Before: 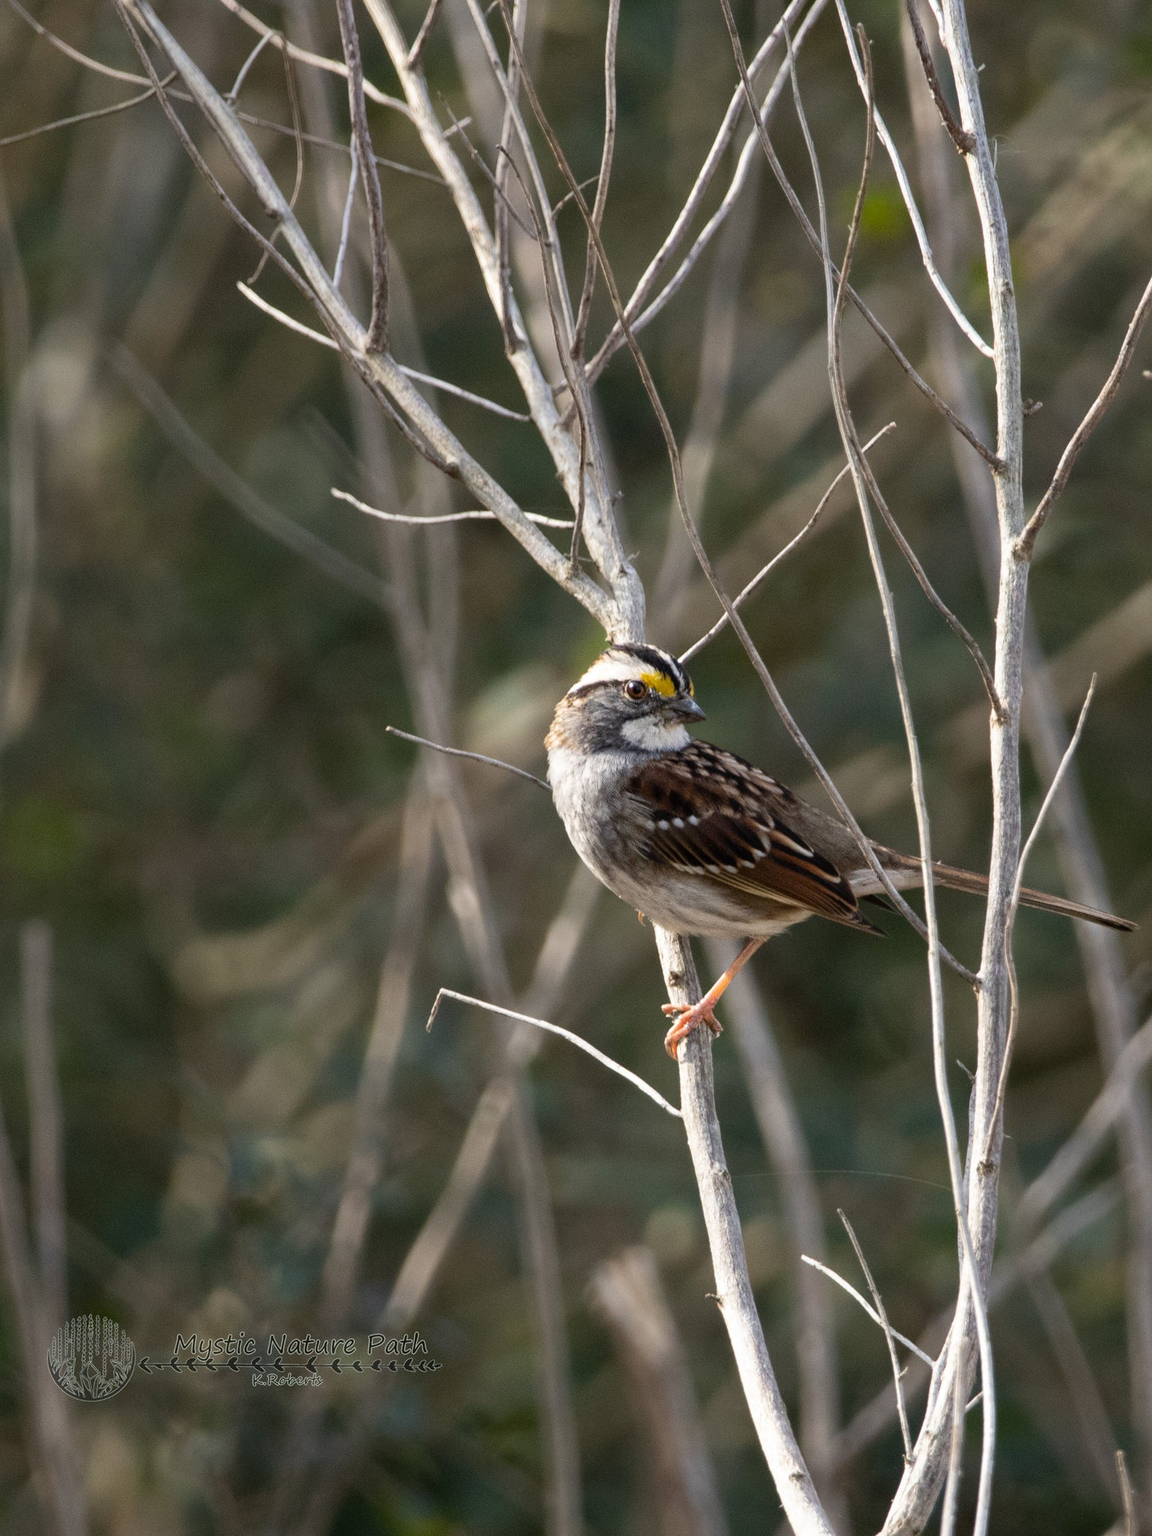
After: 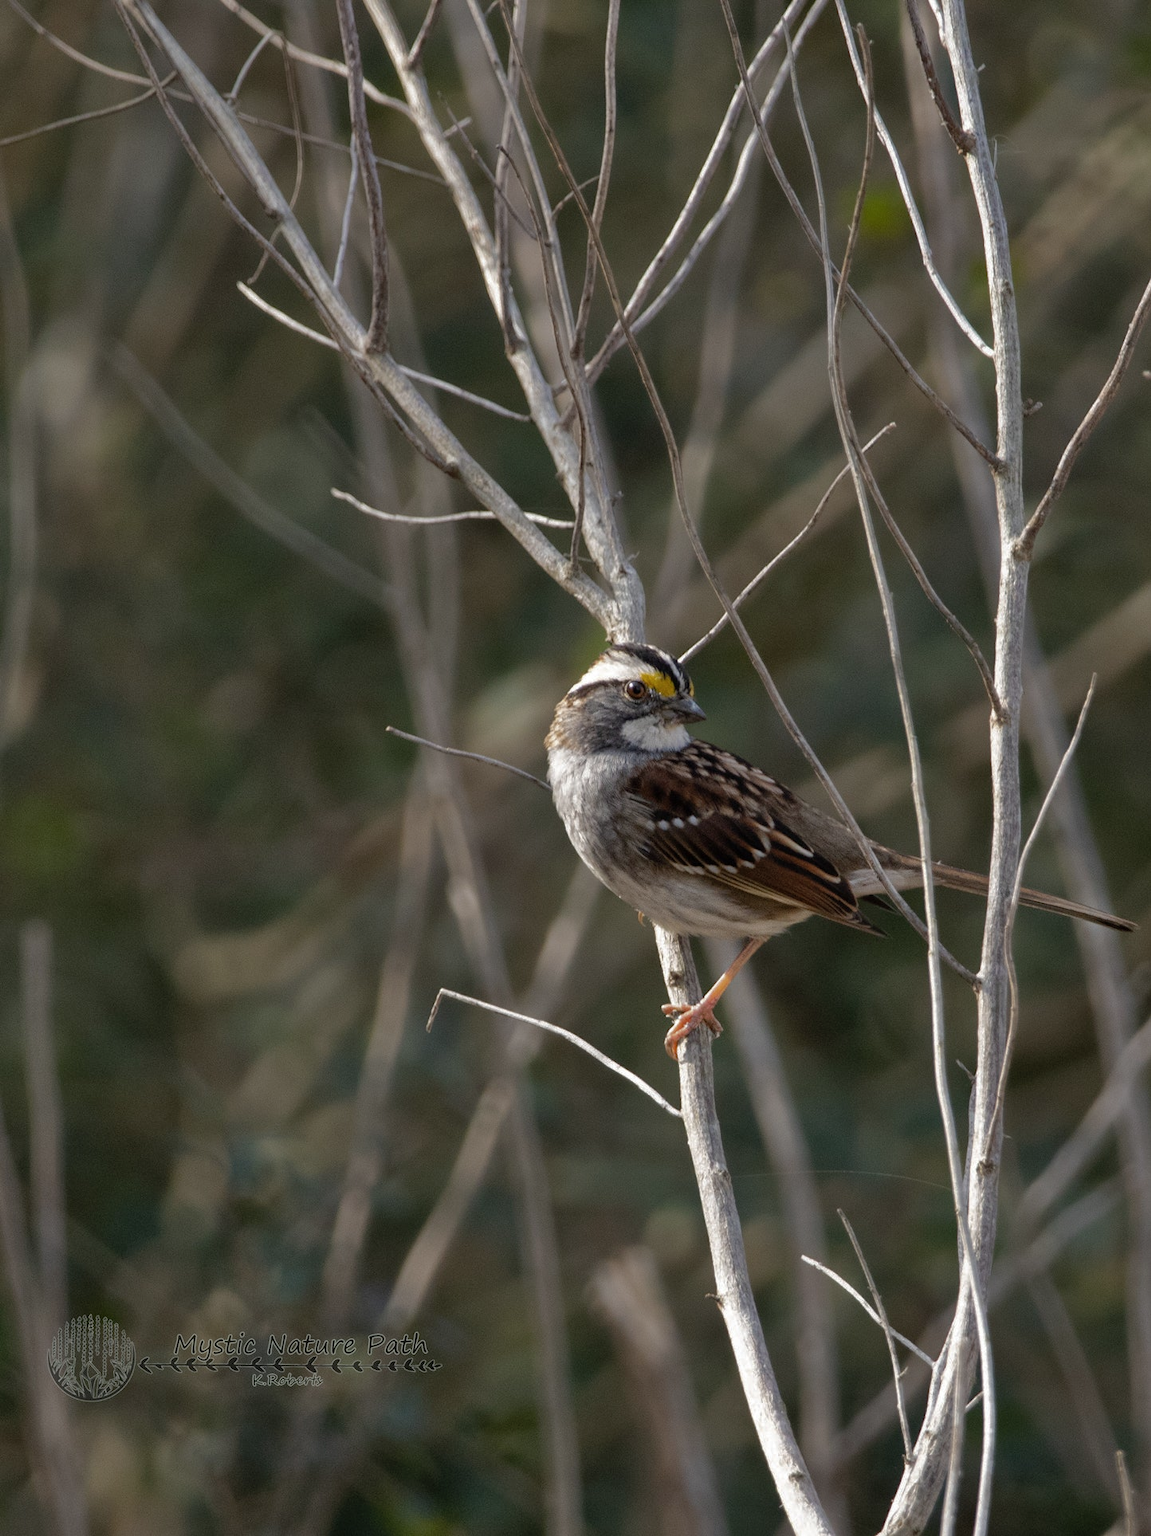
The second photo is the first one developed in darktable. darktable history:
shadows and highlights: shadows 37.27, highlights -28.18, soften with gaussian
base curve: curves: ch0 [(0, 0) (0.841, 0.609) (1, 1)]
